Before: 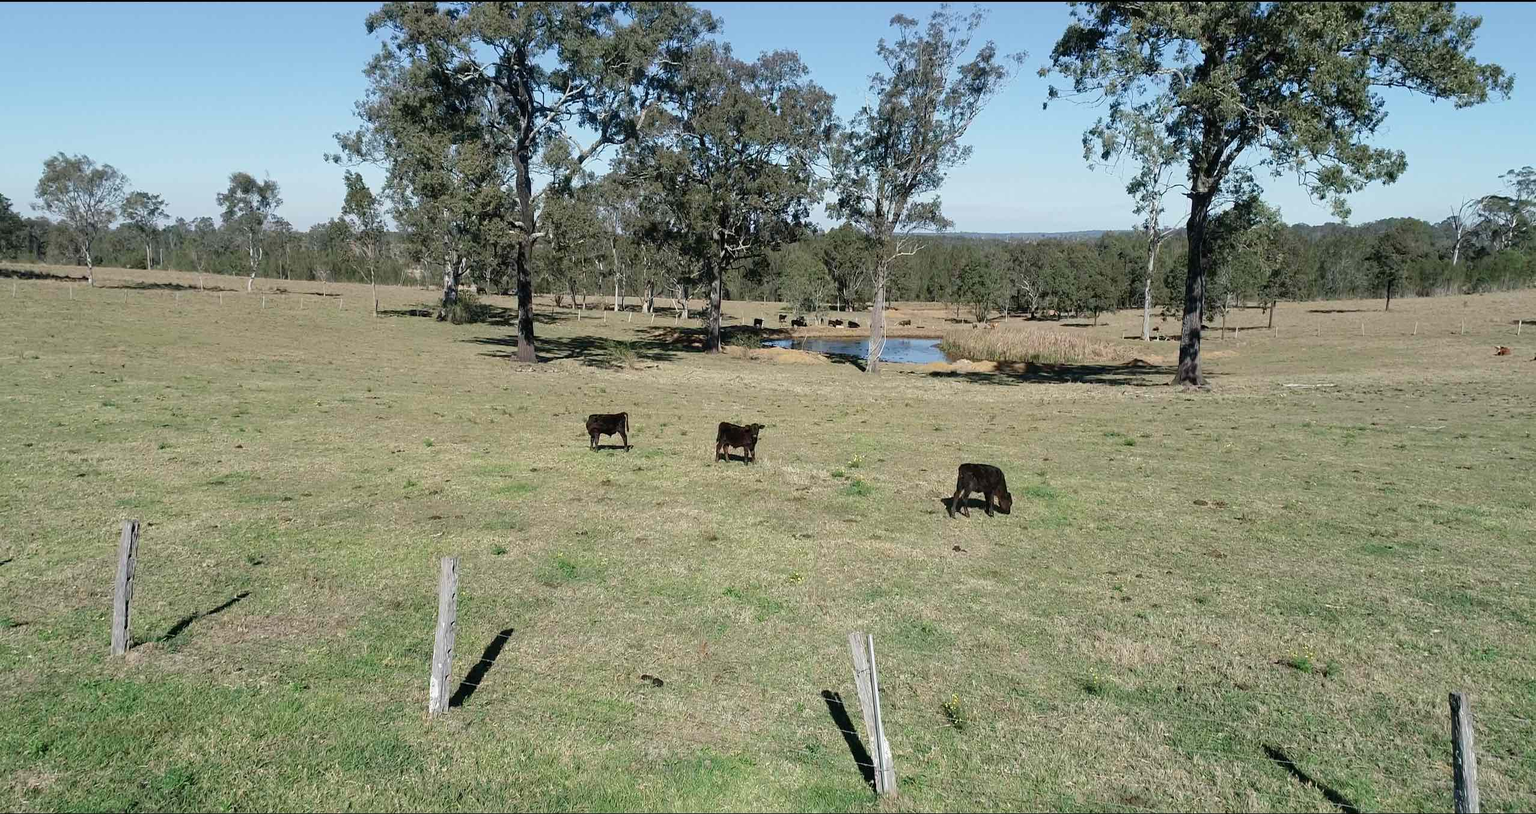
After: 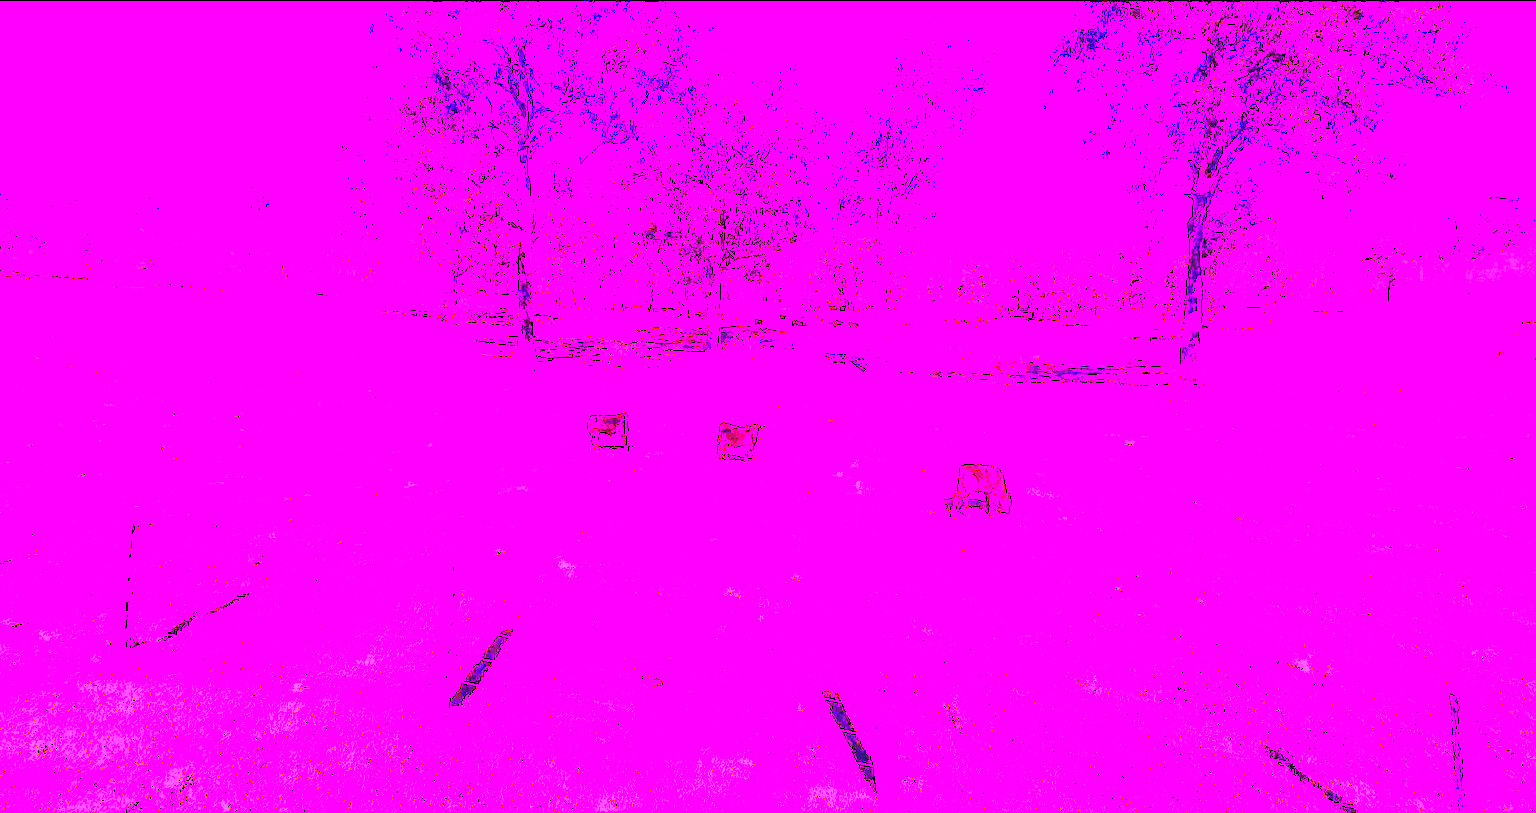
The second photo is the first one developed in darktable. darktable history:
white balance: red 8, blue 8
exposure: black level correction -0.001, exposure 0.9 EV, compensate exposure bias true, compensate highlight preservation false
